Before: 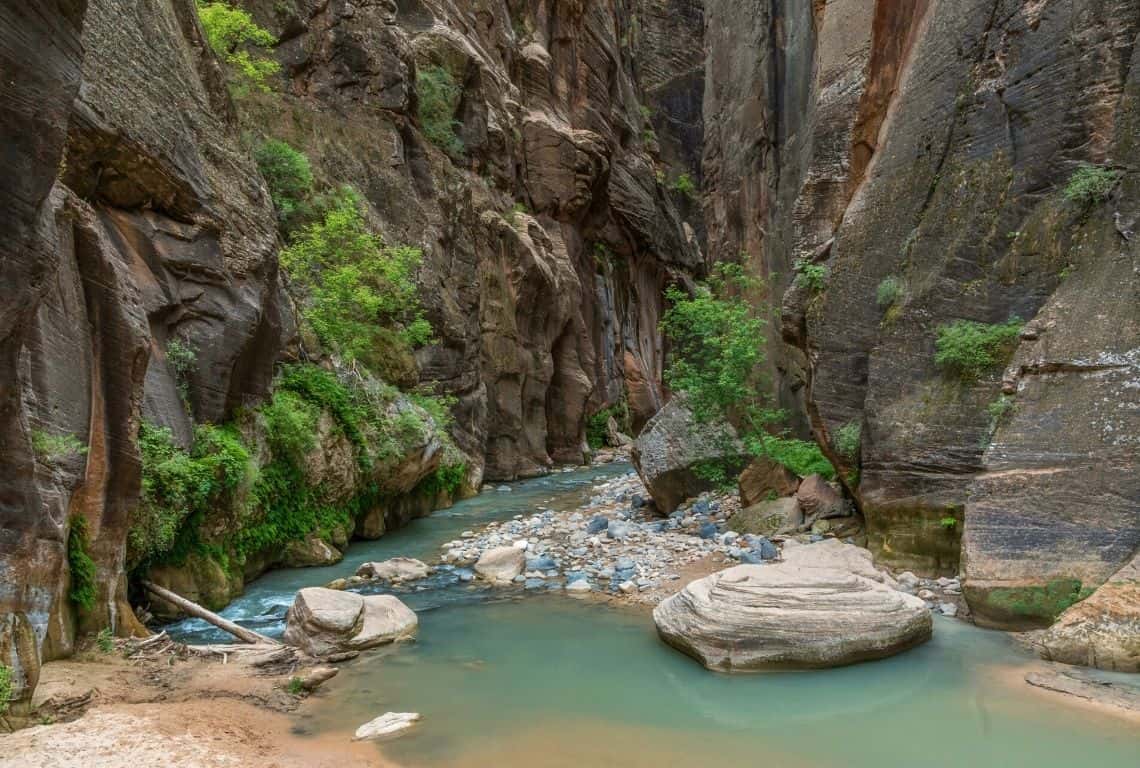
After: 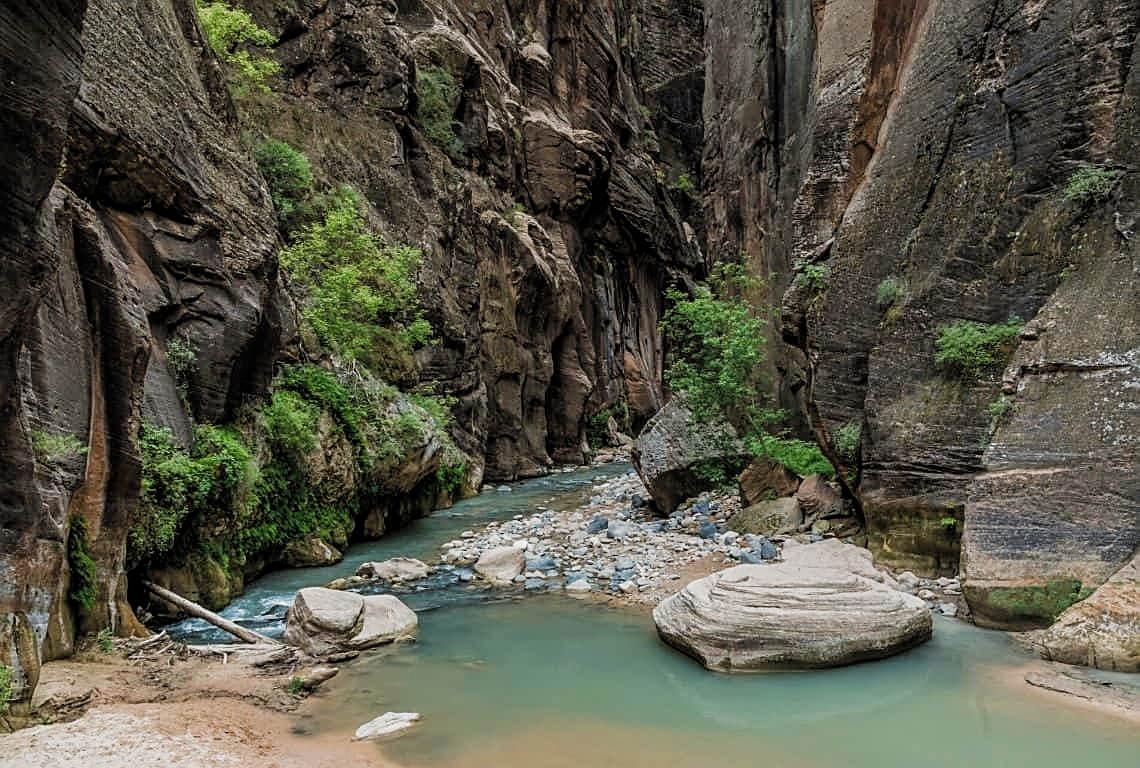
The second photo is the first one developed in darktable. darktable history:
sharpen: amount 0.542
filmic rgb: black relative exposure -4.94 EV, white relative exposure 2.83 EV, hardness 3.73, color science v5 (2021), iterations of high-quality reconstruction 10, contrast in shadows safe, contrast in highlights safe
